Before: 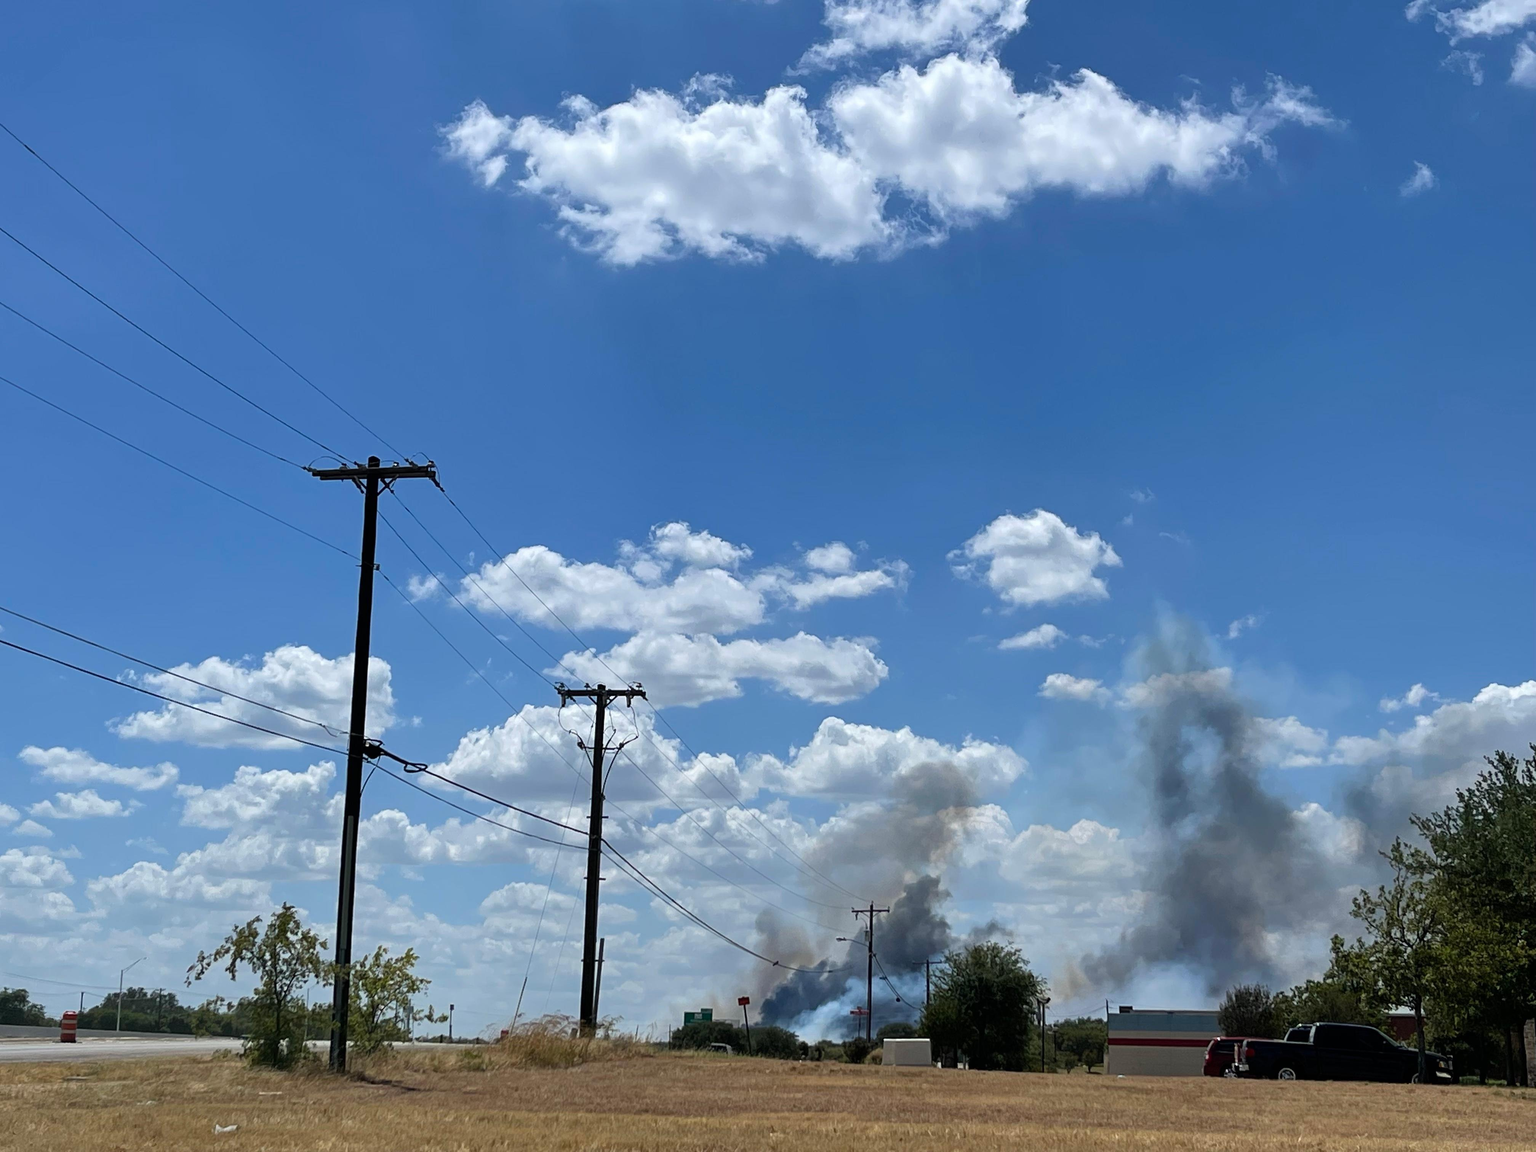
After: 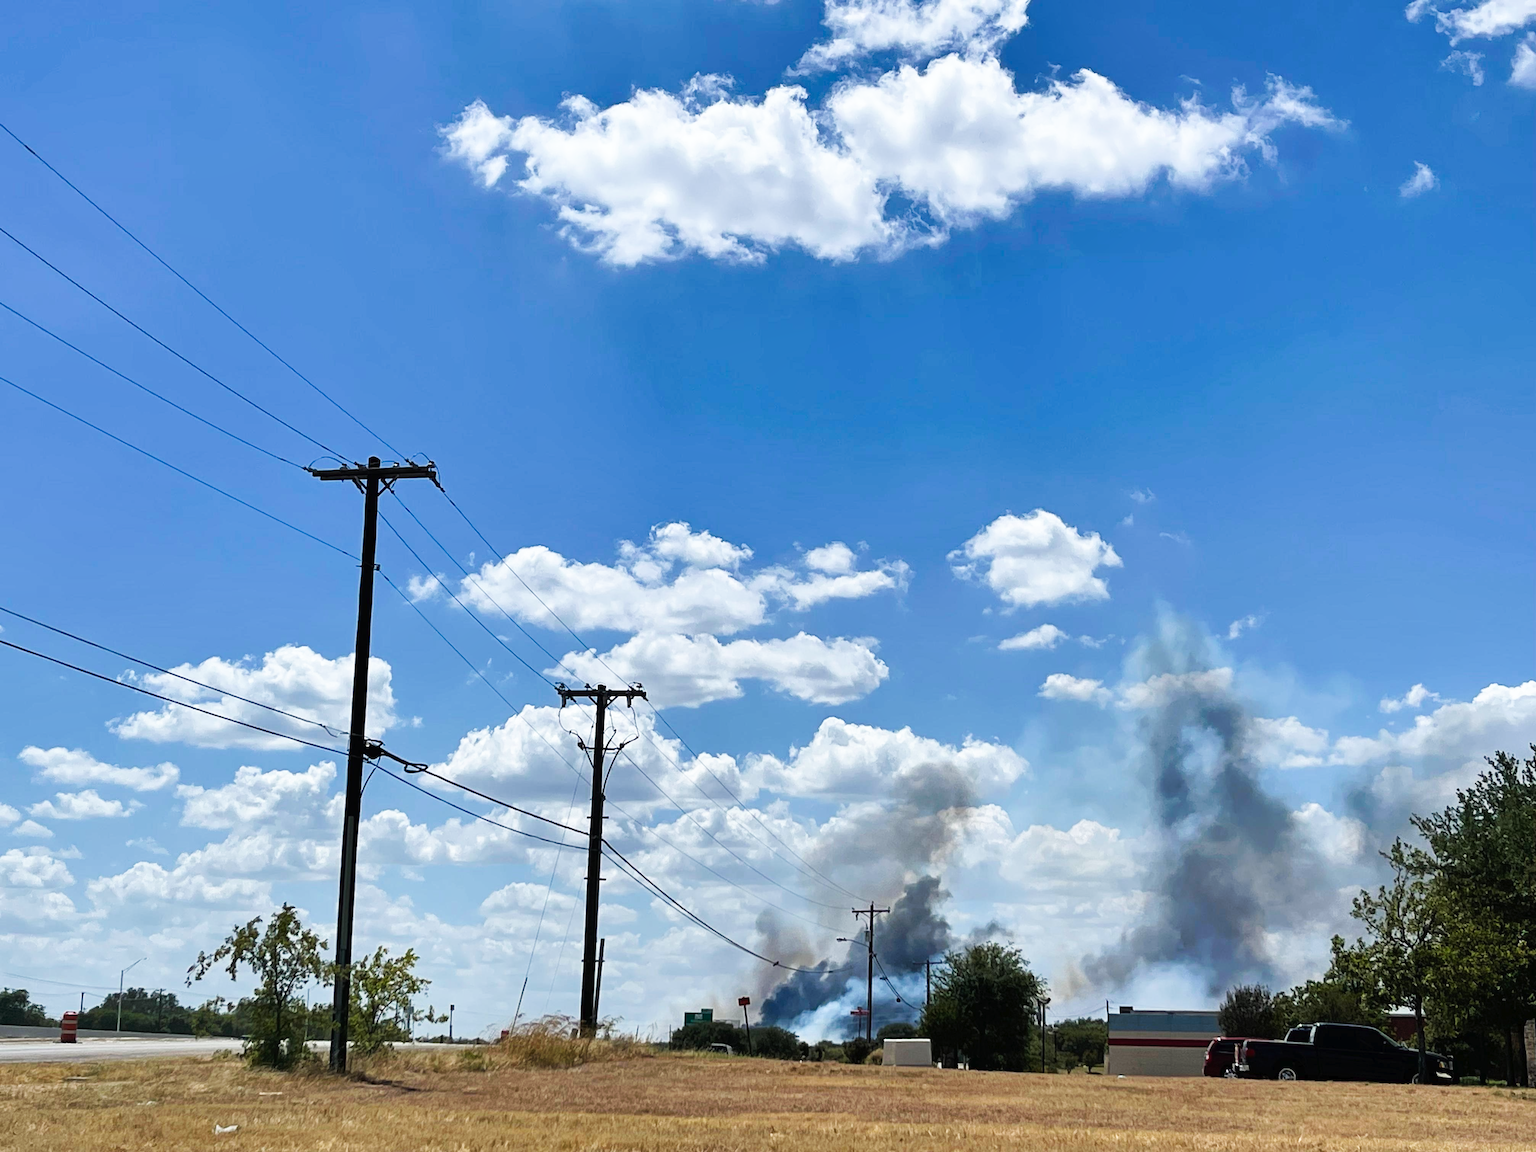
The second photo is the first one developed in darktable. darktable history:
shadows and highlights: radius 336.09, shadows 29.01, highlights color adjustment 42.12%, soften with gaussian
tone curve: curves: ch0 [(0, 0) (0.003, 0.011) (0.011, 0.02) (0.025, 0.032) (0.044, 0.046) (0.069, 0.071) (0.1, 0.107) (0.136, 0.144) (0.177, 0.189) (0.224, 0.244) (0.277, 0.309) (0.335, 0.398) (0.399, 0.477) (0.468, 0.583) (0.543, 0.675) (0.623, 0.772) (0.709, 0.855) (0.801, 0.926) (0.898, 0.979) (1, 1)], preserve colors none
